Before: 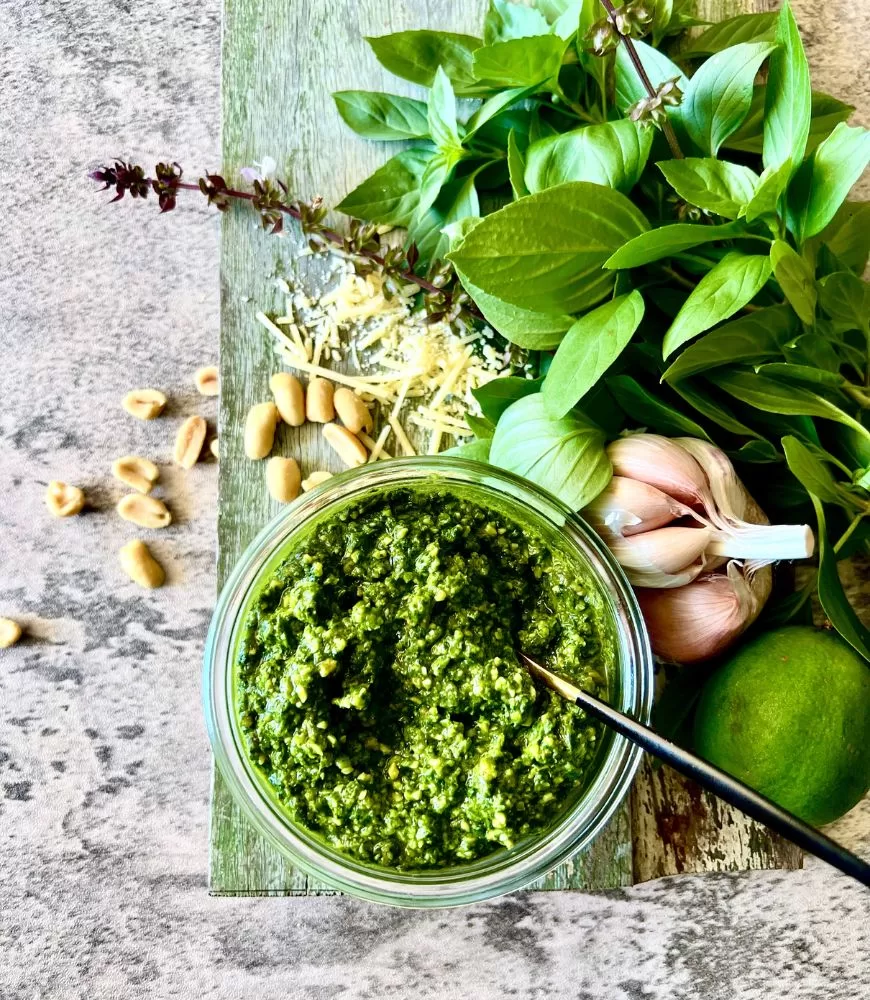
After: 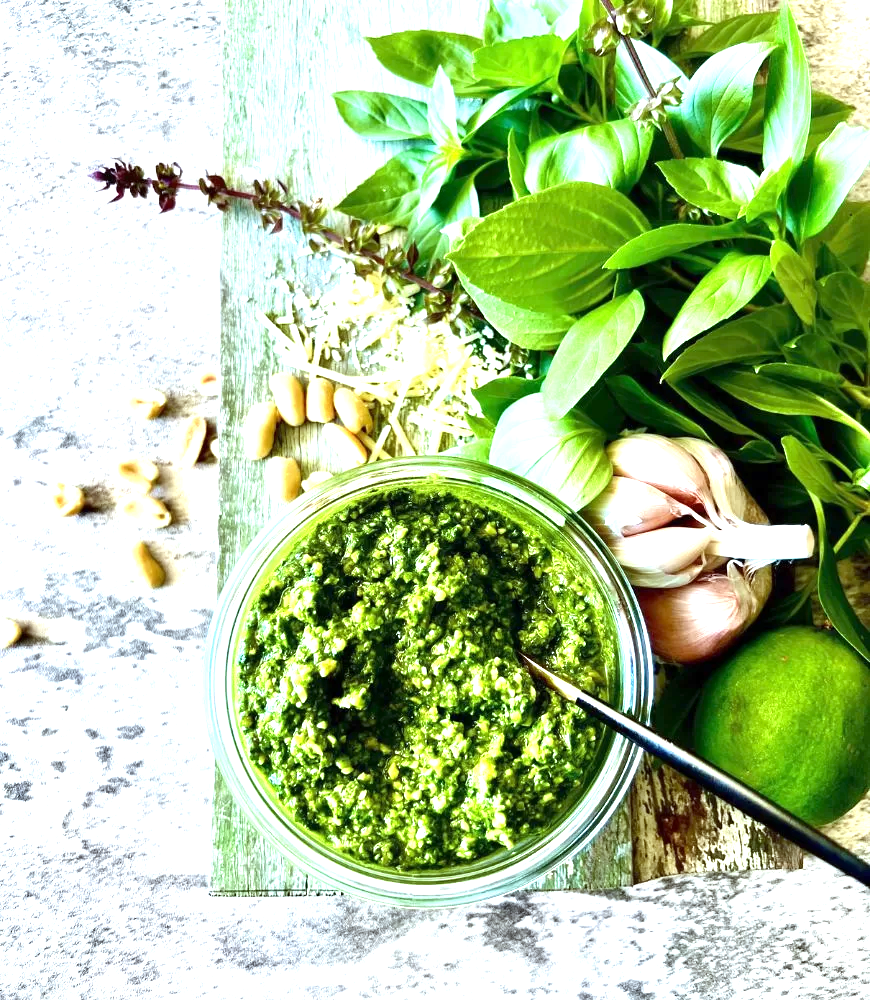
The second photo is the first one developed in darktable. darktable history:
white balance: red 0.925, blue 1.046
exposure: exposure 1.061 EV, compensate highlight preservation false
